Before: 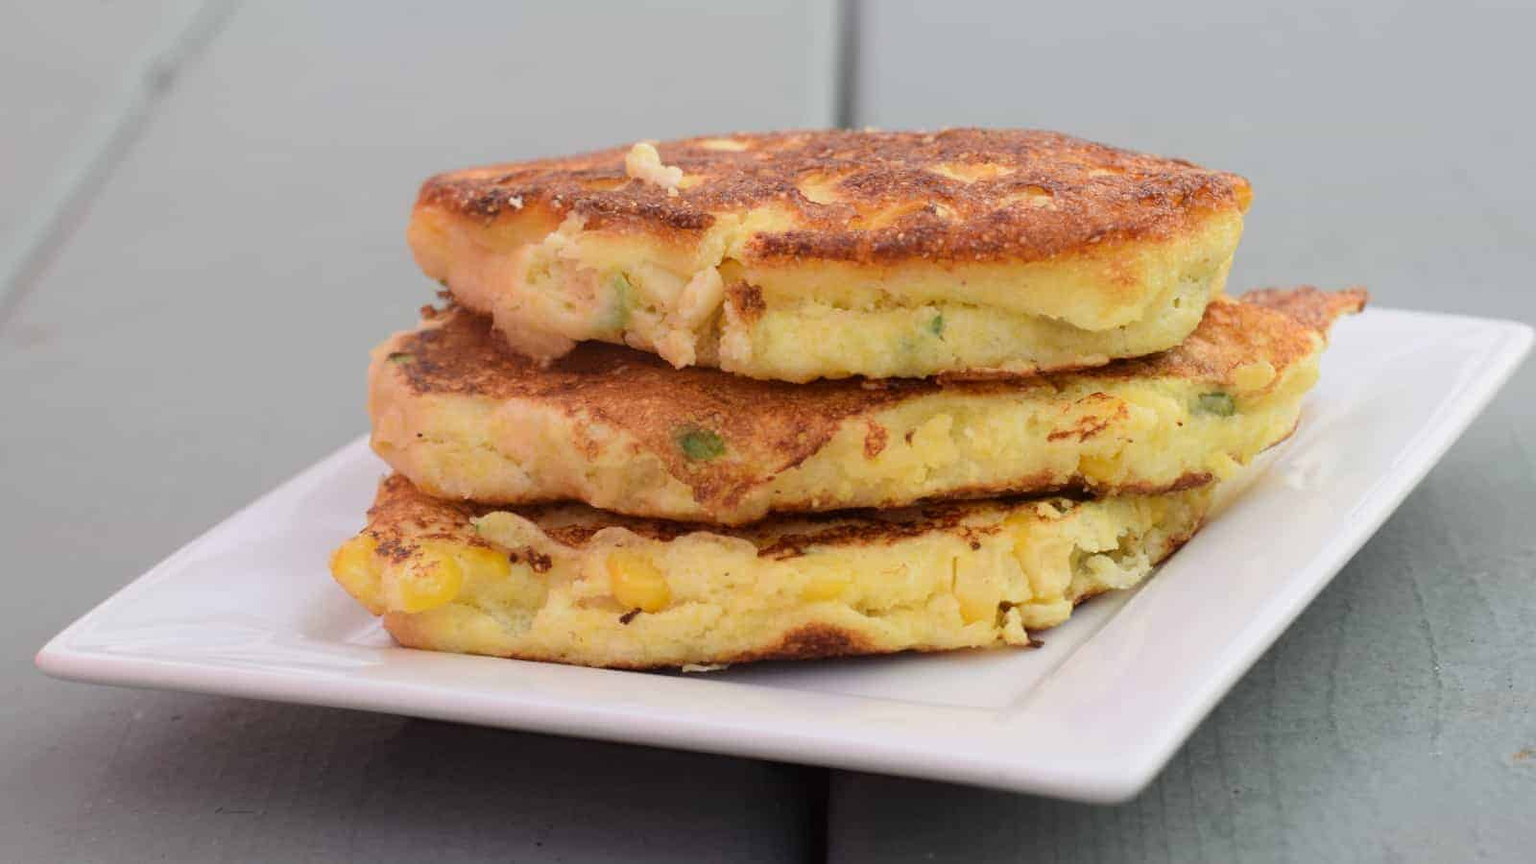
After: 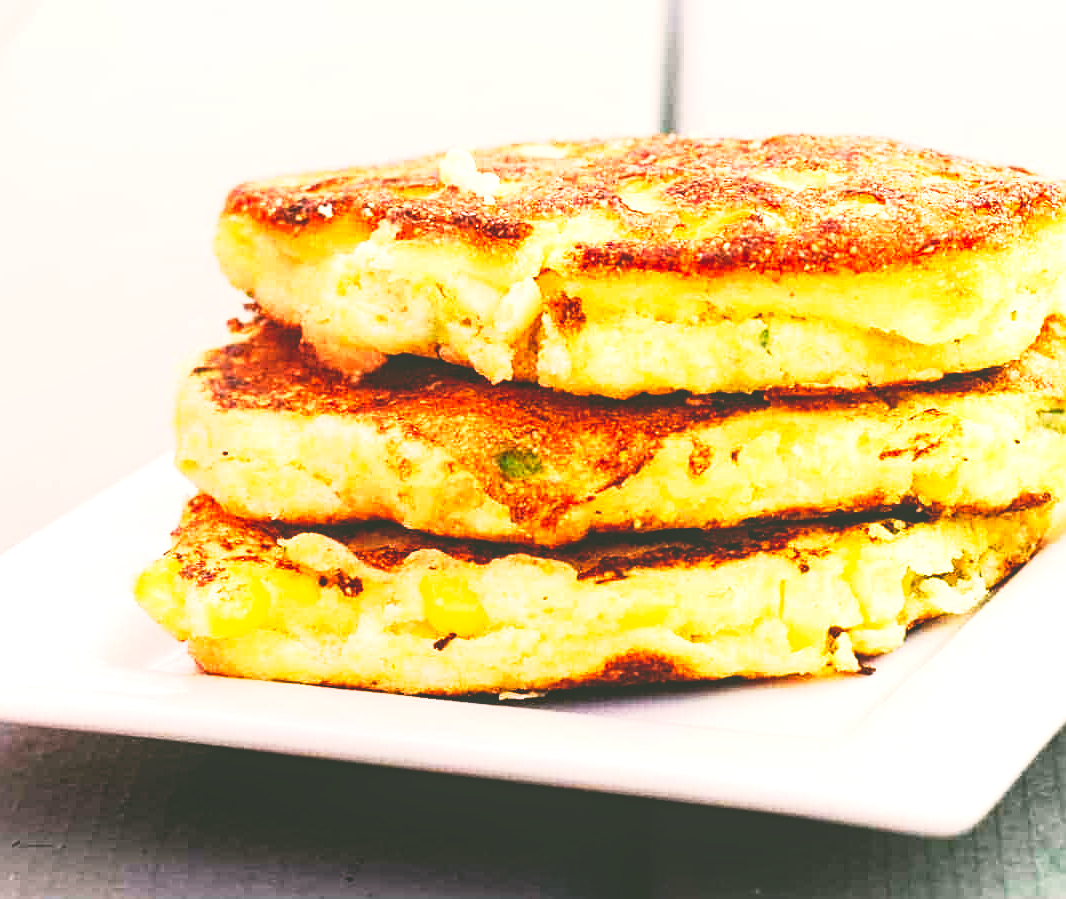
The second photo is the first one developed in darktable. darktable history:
exposure: exposure 1.162 EV, compensate exposure bias true, compensate highlight preservation false
local contrast: detail 110%
sharpen: on, module defaults
crop and rotate: left 13.339%, right 19.978%
color correction: highlights a* 4.05, highlights b* 4.95, shadows a* -7.32, shadows b* 5
tone curve: curves: ch0 [(0, 0.058) (0.198, 0.188) (0.512, 0.582) (0.625, 0.754) (0.81, 0.934) (1, 1)], preserve colors none
base curve: curves: ch0 [(0, 0.02) (0.083, 0.036) (1, 1)], preserve colors none
